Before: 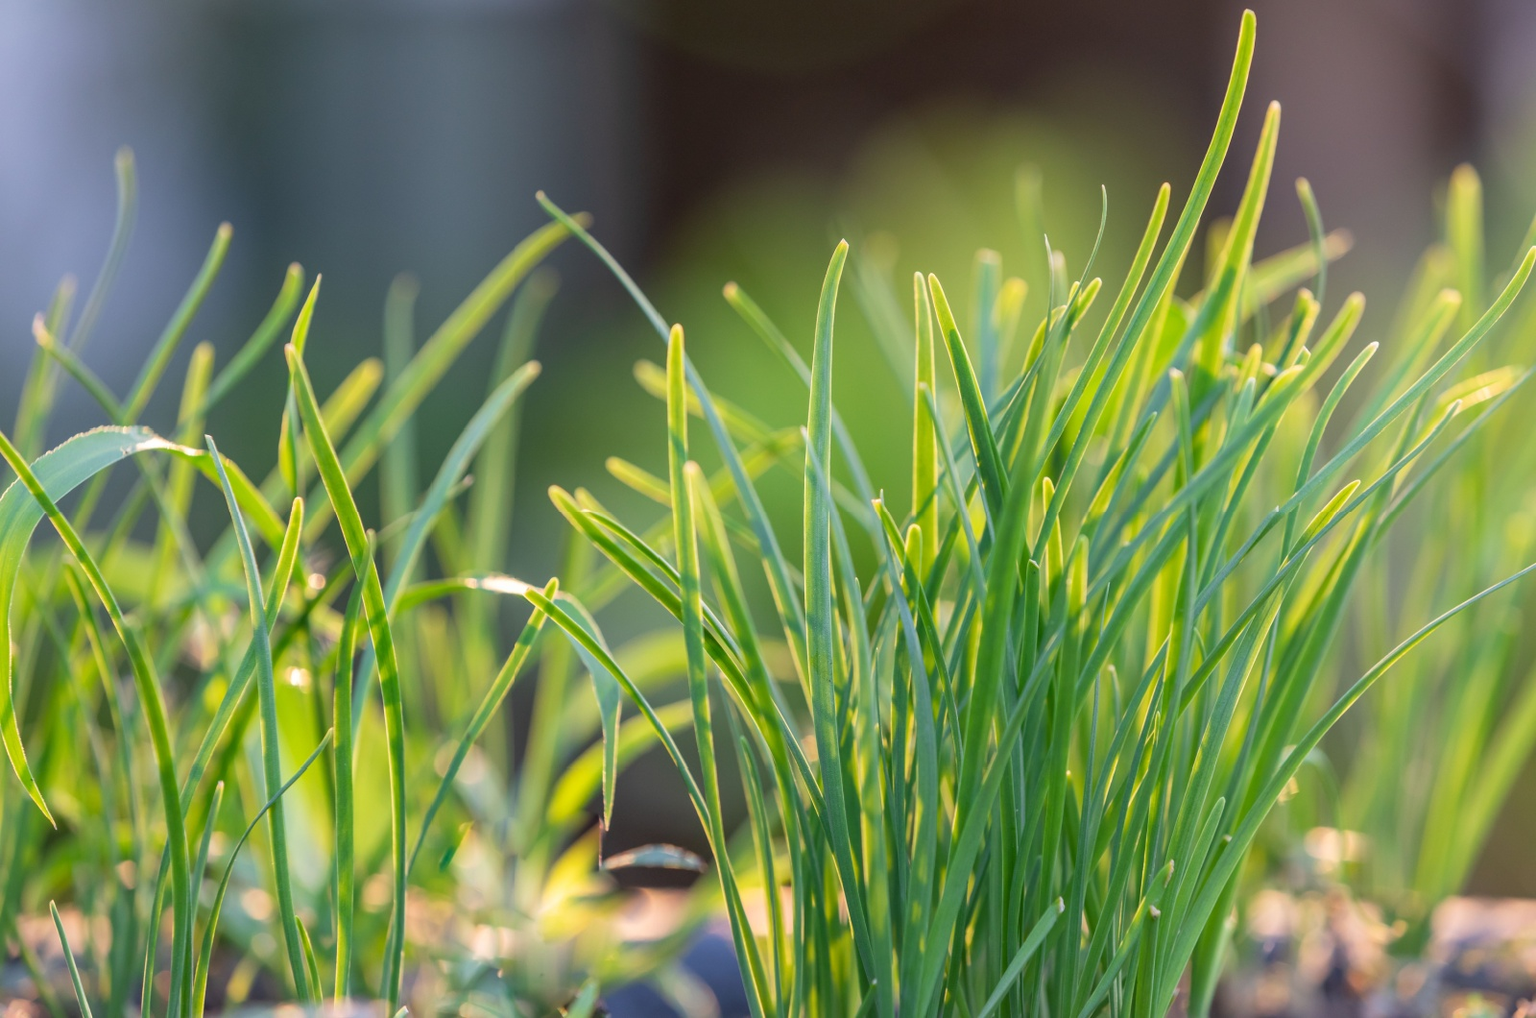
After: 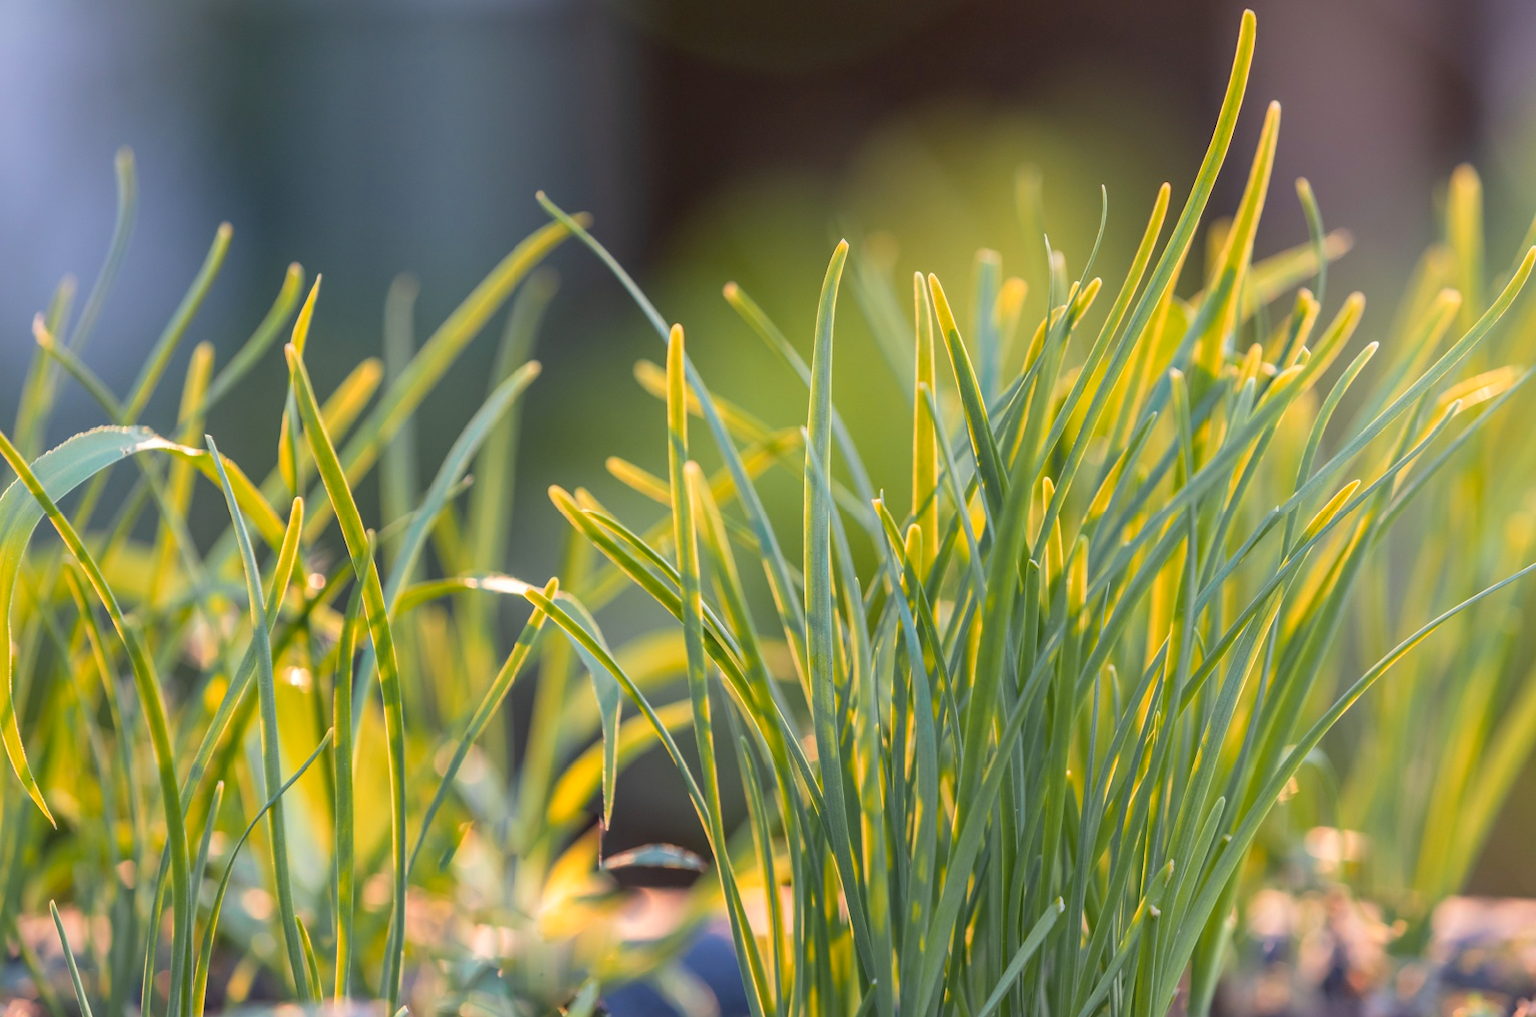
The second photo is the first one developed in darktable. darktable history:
color zones: curves: ch1 [(0.309, 0.524) (0.41, 0.329) (0.508, 0.509)]; ch2 [(0.25, 0.457) (0.75, 0.5)], mix 33.65%
